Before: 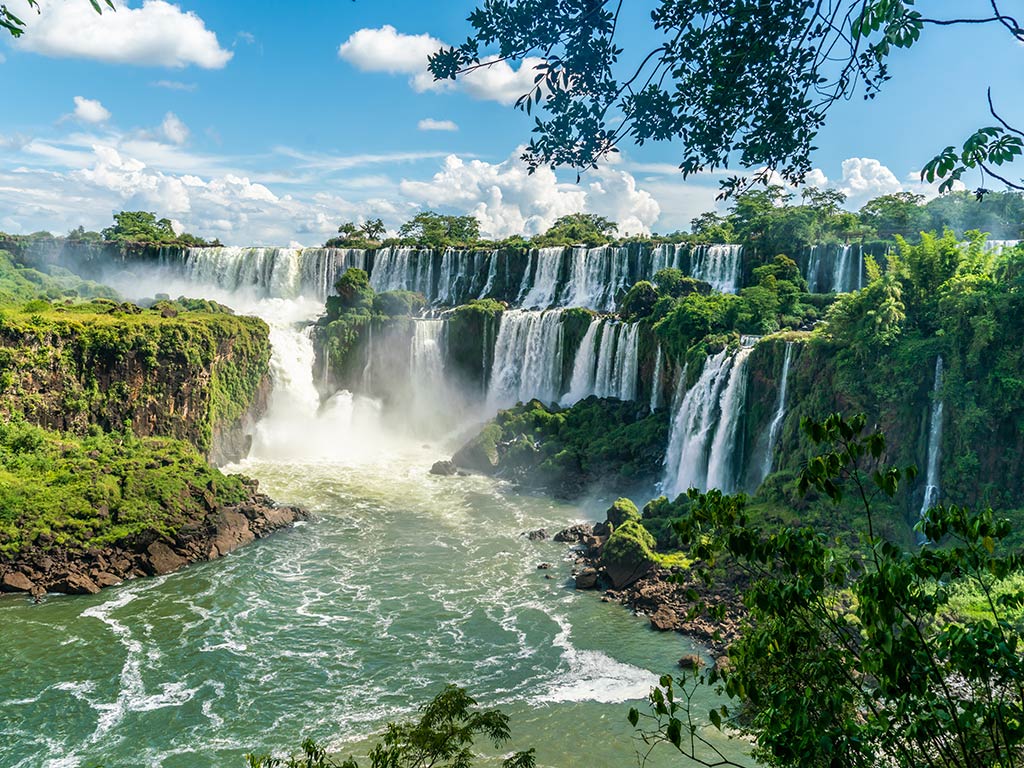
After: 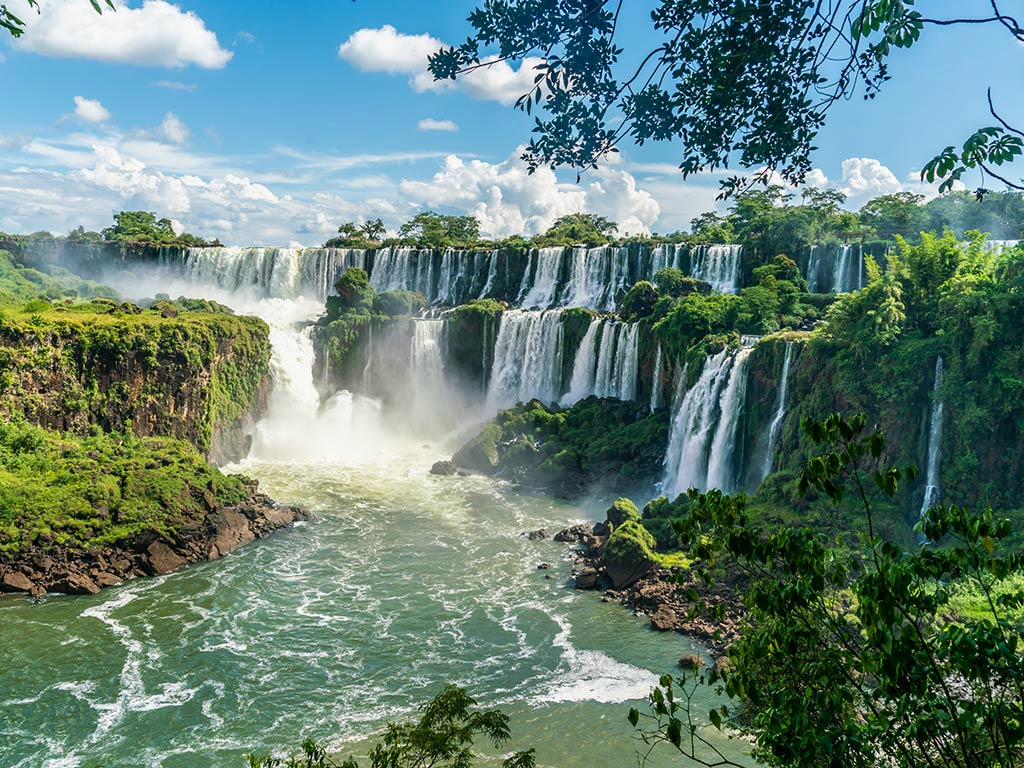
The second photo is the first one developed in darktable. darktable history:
exposure: exposure -0.047 EV, compensate highlight preservation false
